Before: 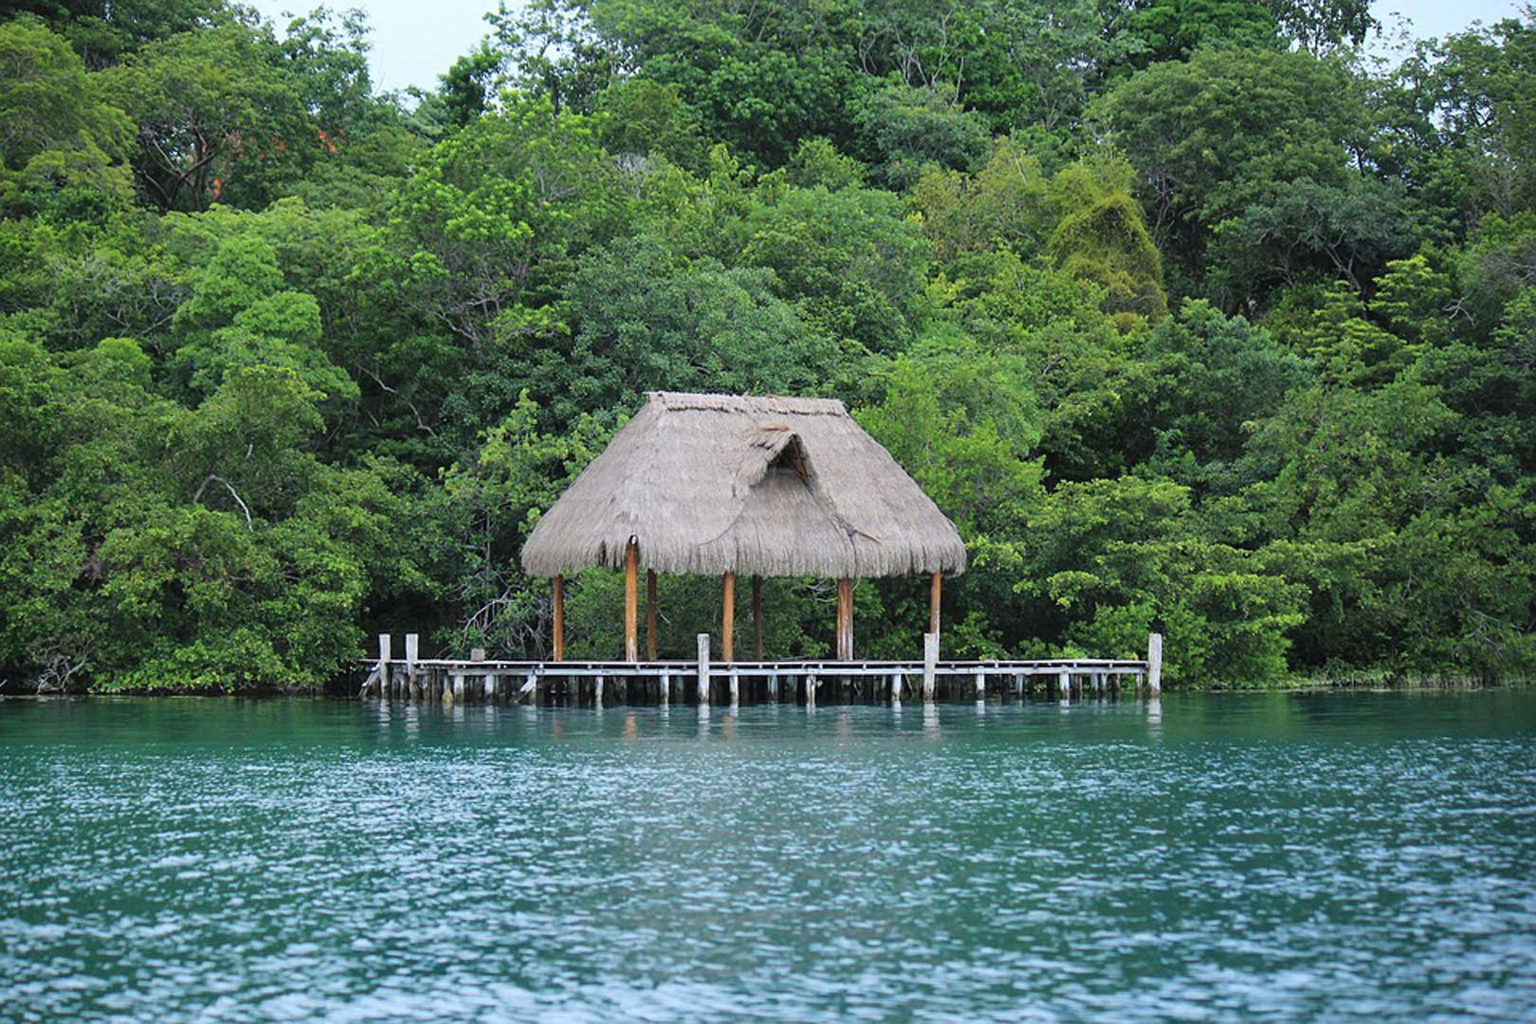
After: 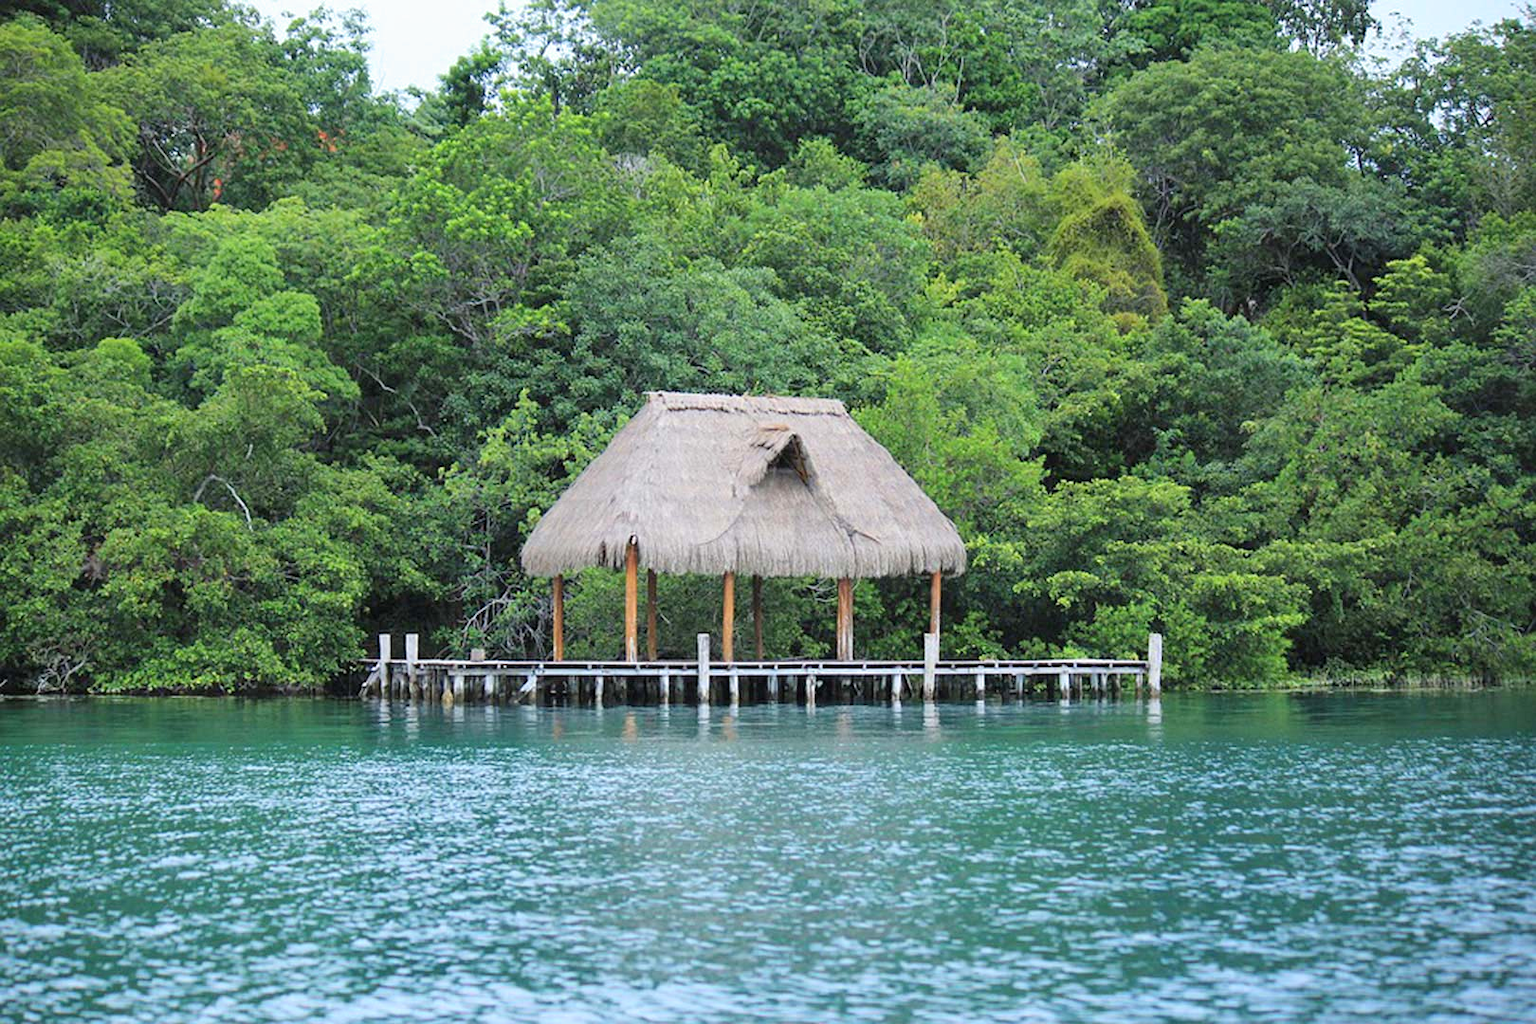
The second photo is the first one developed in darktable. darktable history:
exposure: exposure 0.6 EV, compensate highlight preservation false
filmic rgb: black relative exposure -15 EV, white relative exposure 3 EV, threshold 6 EV, target black luminance 0%, hardness 9.27, latitude 99%, contrast 0.912, shadows ↔ highlights balance 0.505%, add noise in highlights 0, color science v3 (2019), use custom middle-gray values true, iterations of high-quality reconstruction 0, contrast in highlights soft, enable highlight reconstruction true
